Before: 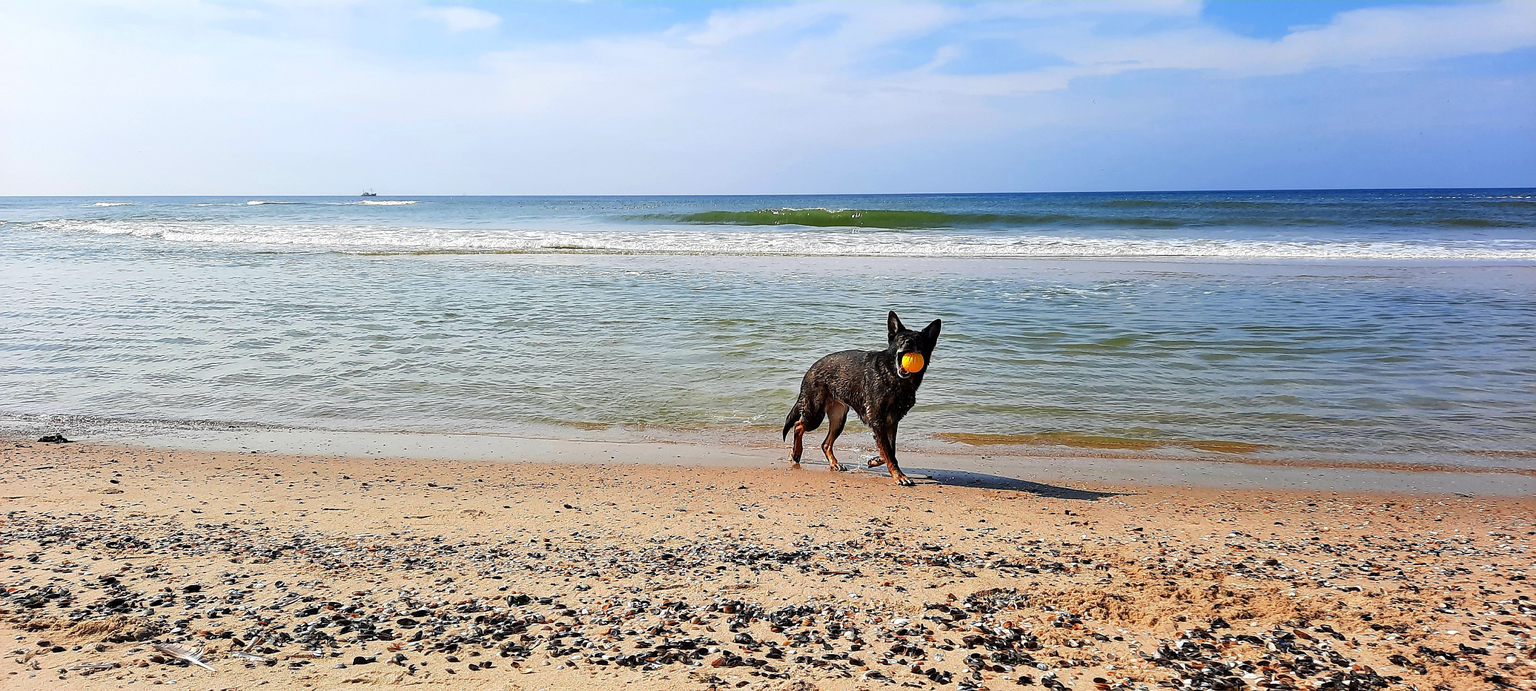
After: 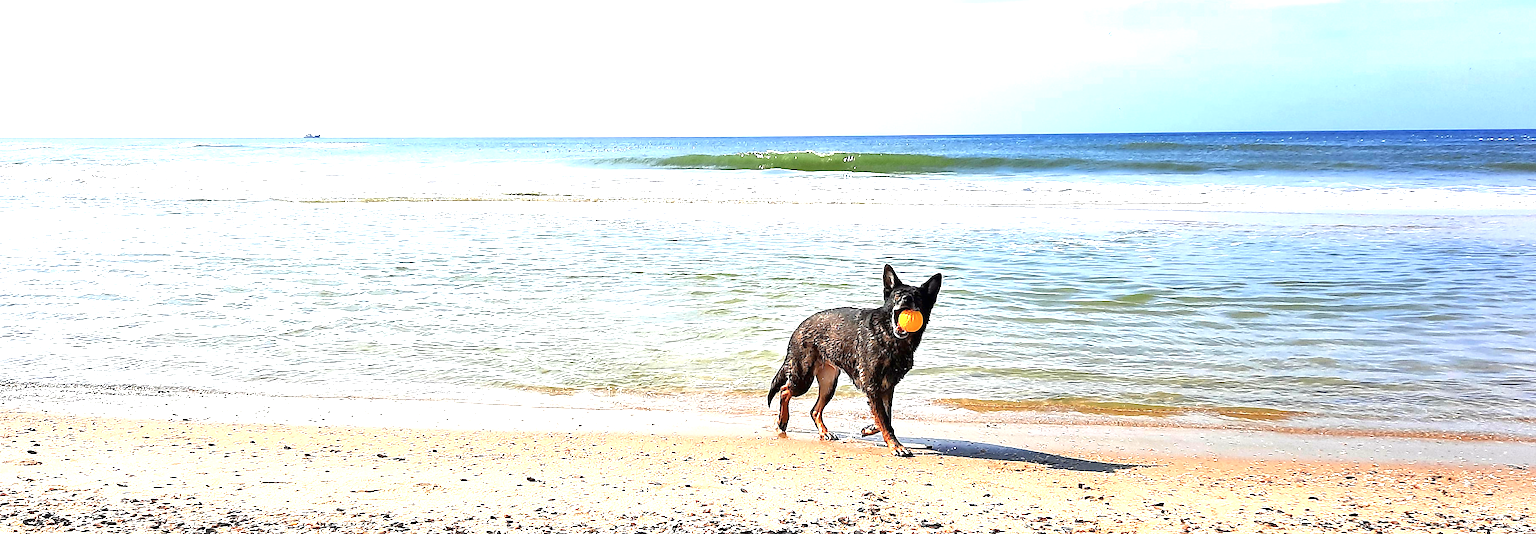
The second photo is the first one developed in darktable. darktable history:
contrast brightness saturation: saturation -0.05
exposure: black level correction 0, exposure 1.379 EV, compensate exposure bias true, compensate highlight preservation false
tone equalizer: -8 EV 0.001 EV, -7 EV -0.004 EV, -6 EV 0.009 EV, -5 EV 0.032 EV, -4 EV 0.276 EV, -3 EV 0.644 EV, -2 EV 0.584 EV, -1 EV 0.187 EV, +0 EV 0.024 EV
crop: left 5.596%, top 10.314%, right 3.534%, bottom 19.395%
